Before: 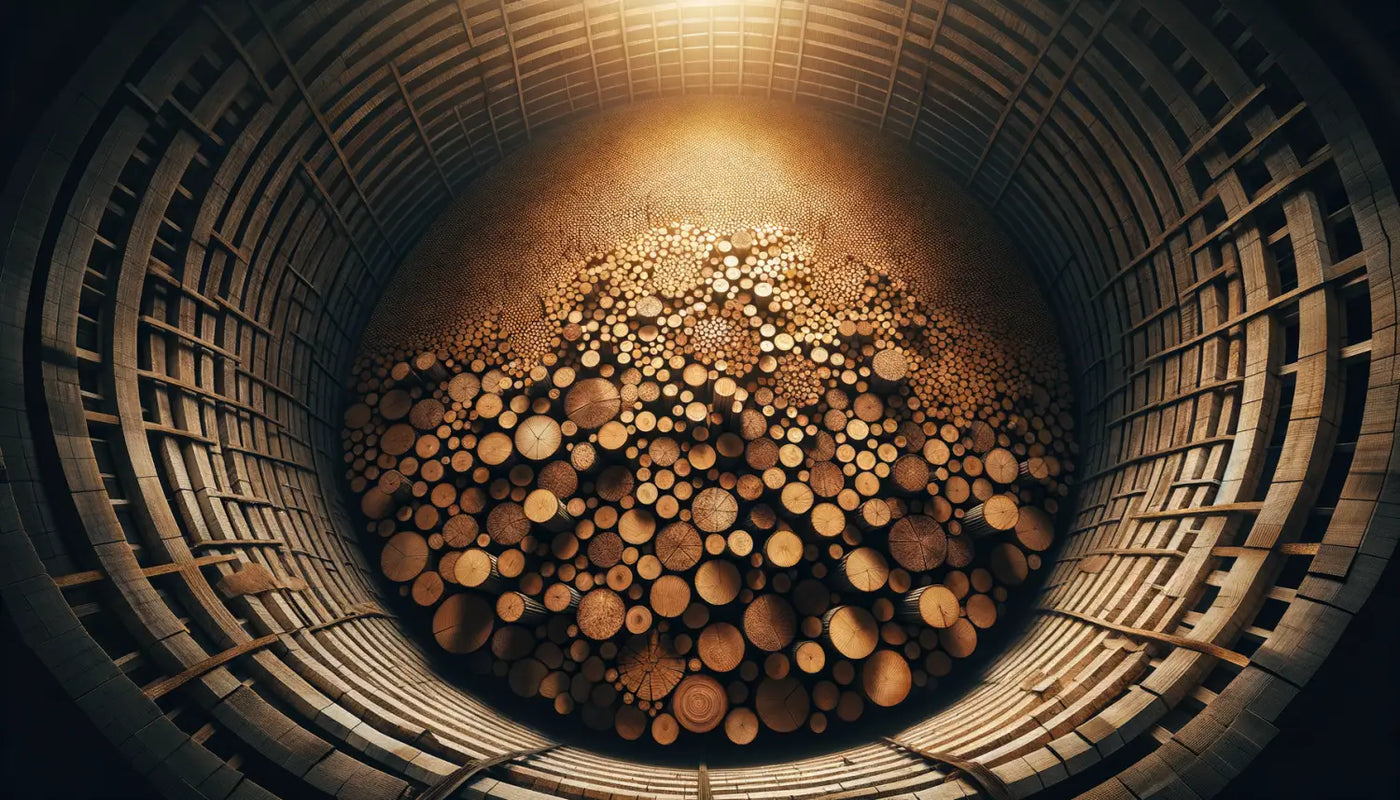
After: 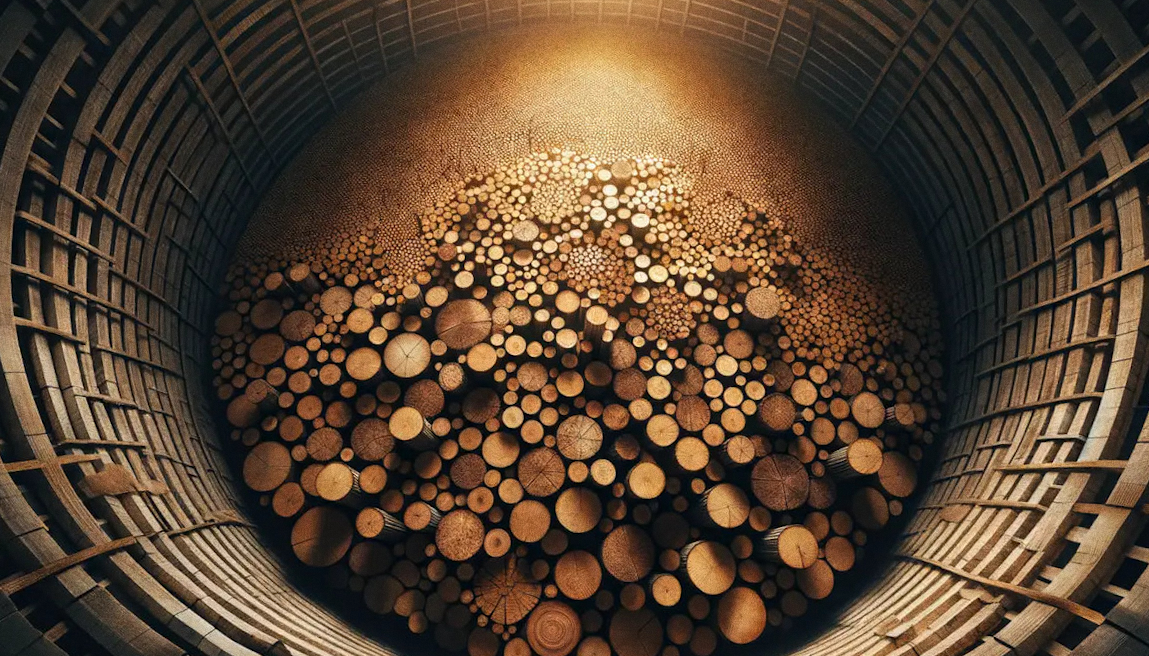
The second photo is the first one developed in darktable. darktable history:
grain: coarseness 0.09 ISO
crop and rotate: angle -3.27°, left 5.211%, top 5.211%, right 4.607%, bottom 4.607%
